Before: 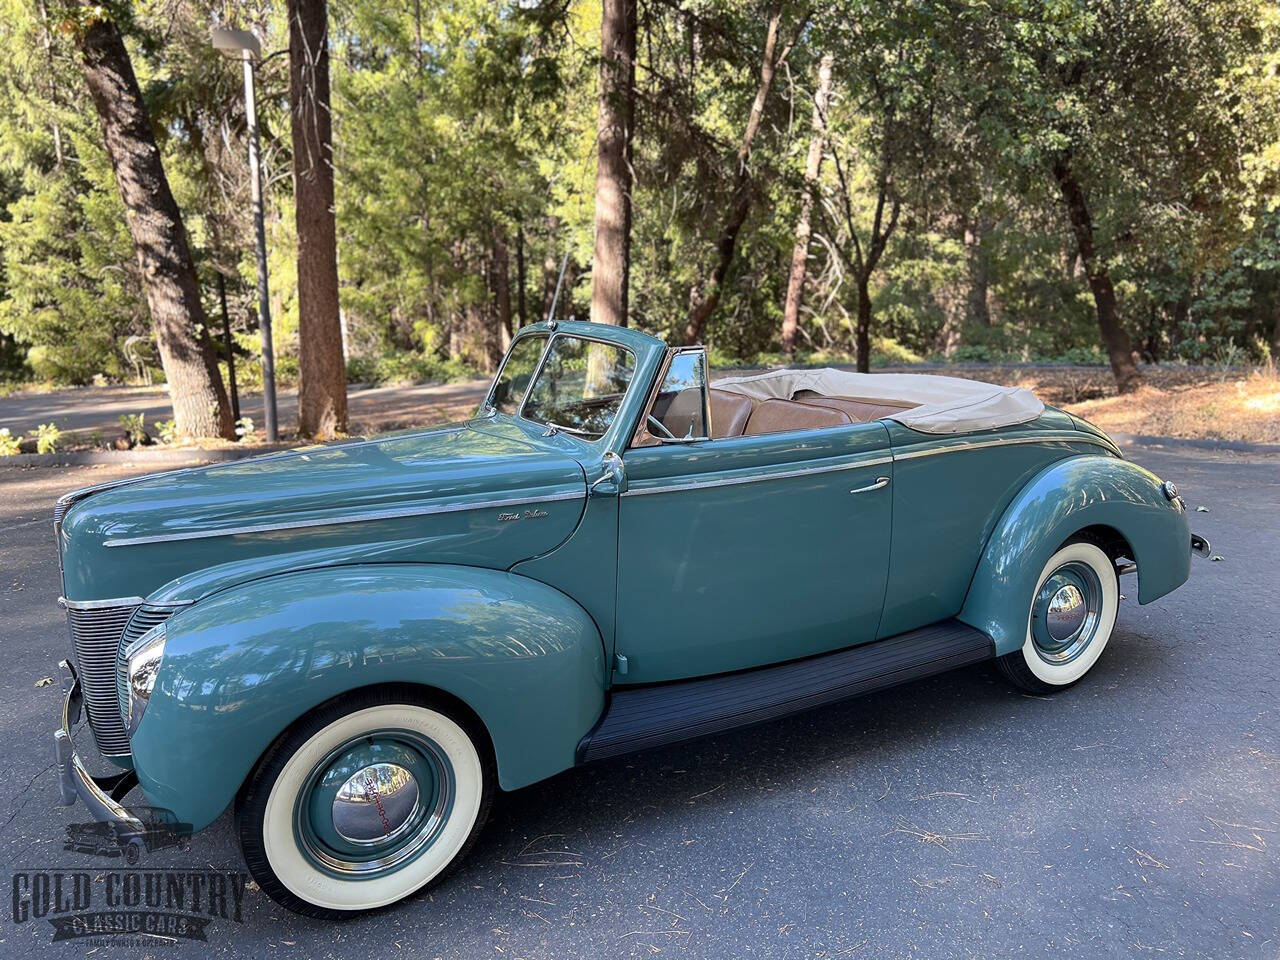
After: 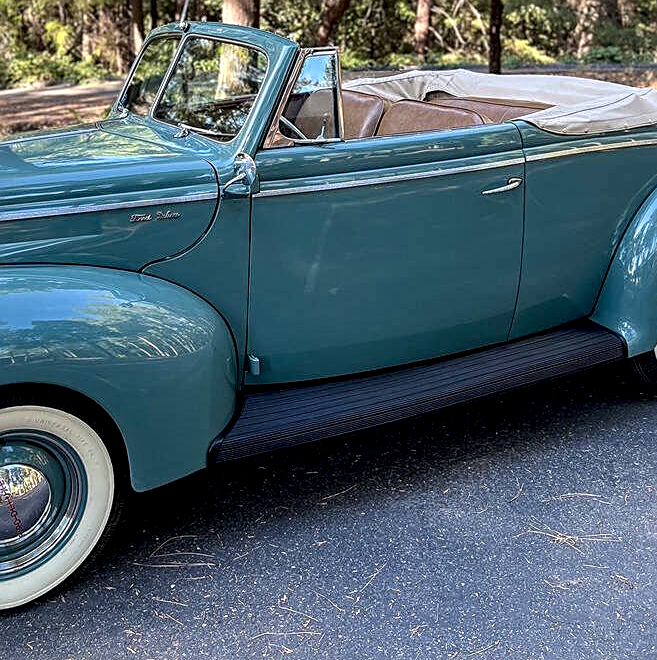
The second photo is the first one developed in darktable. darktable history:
sharpen: on, module defaults
crop and rotate: left 28.776%, top 31.172%, right 19.846%
haze removal: compatibility mode true, adaptive false
local contrast: detail 150%
